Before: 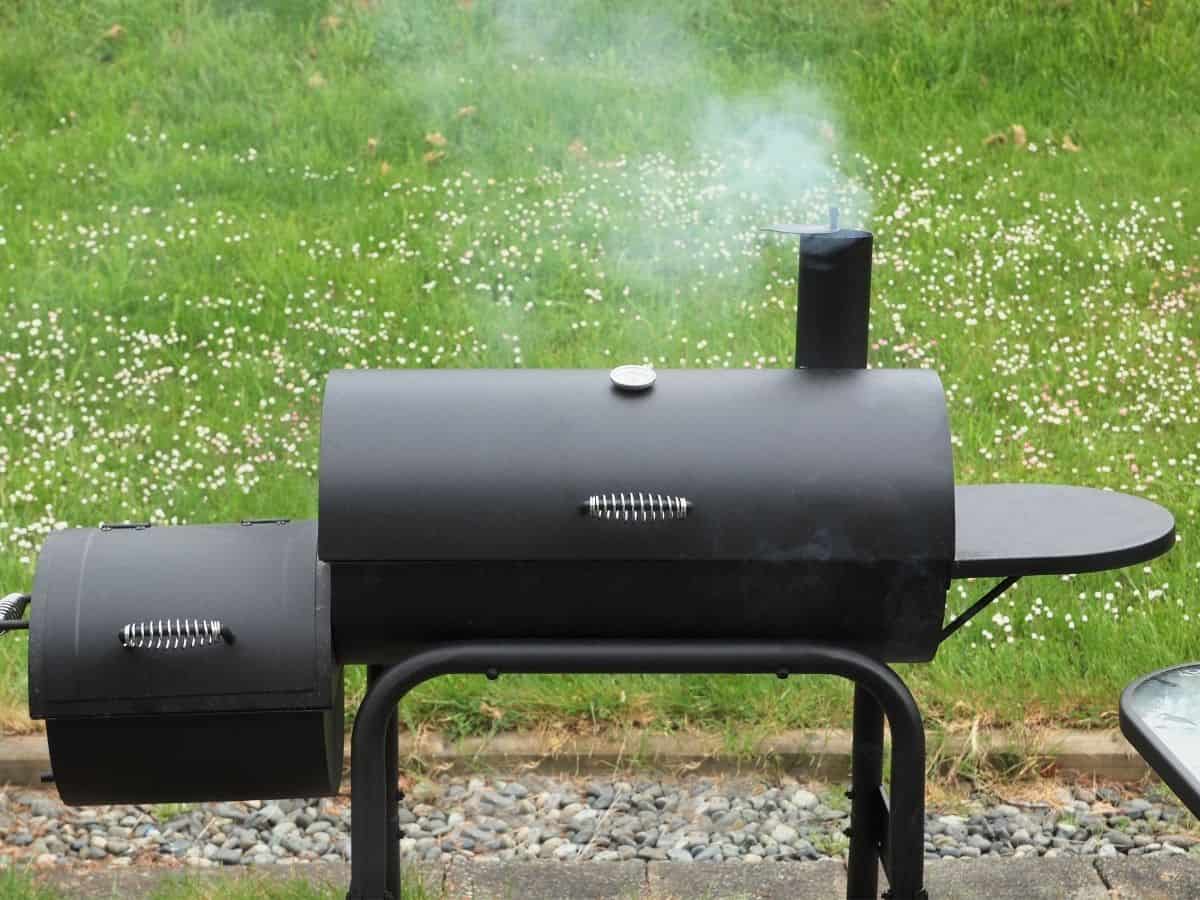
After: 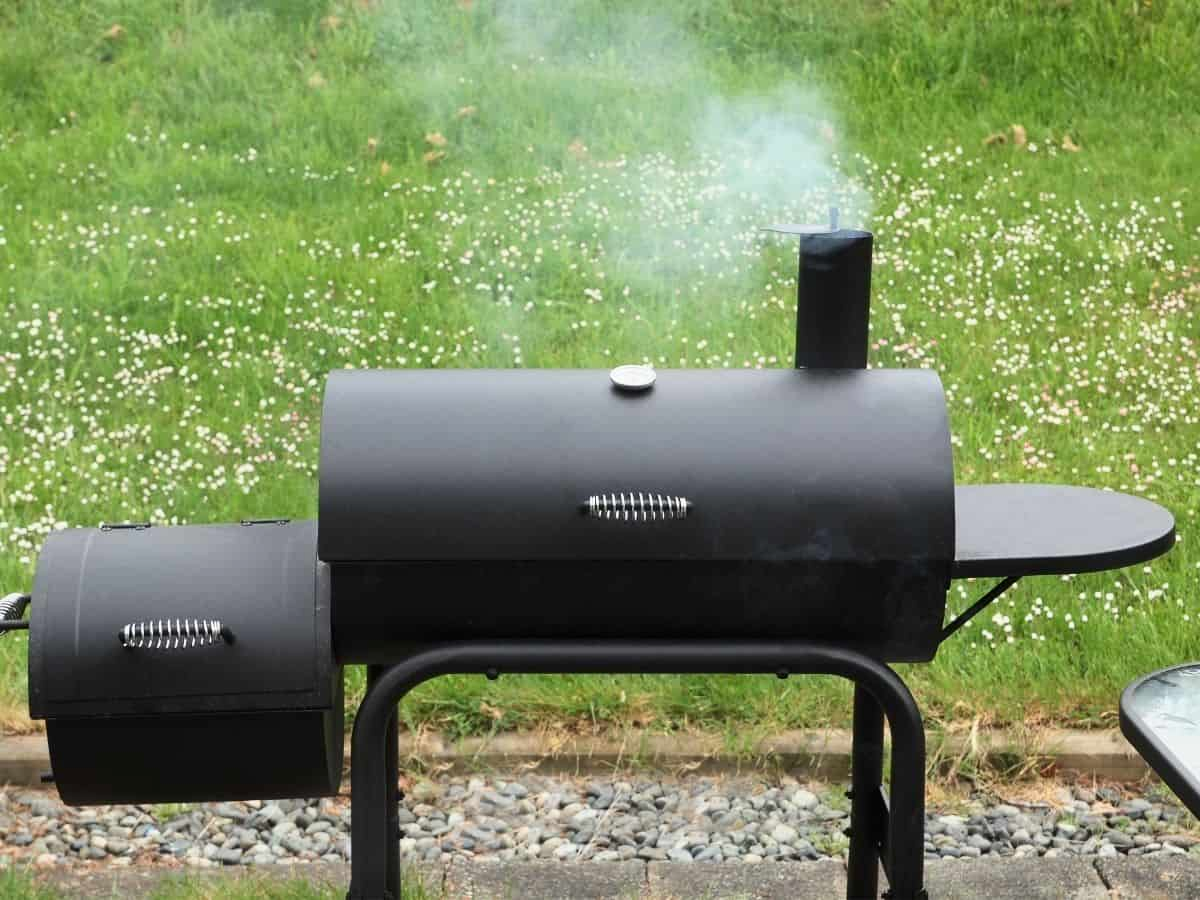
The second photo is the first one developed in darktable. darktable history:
contrast brightness saturation: contrast 0.136
